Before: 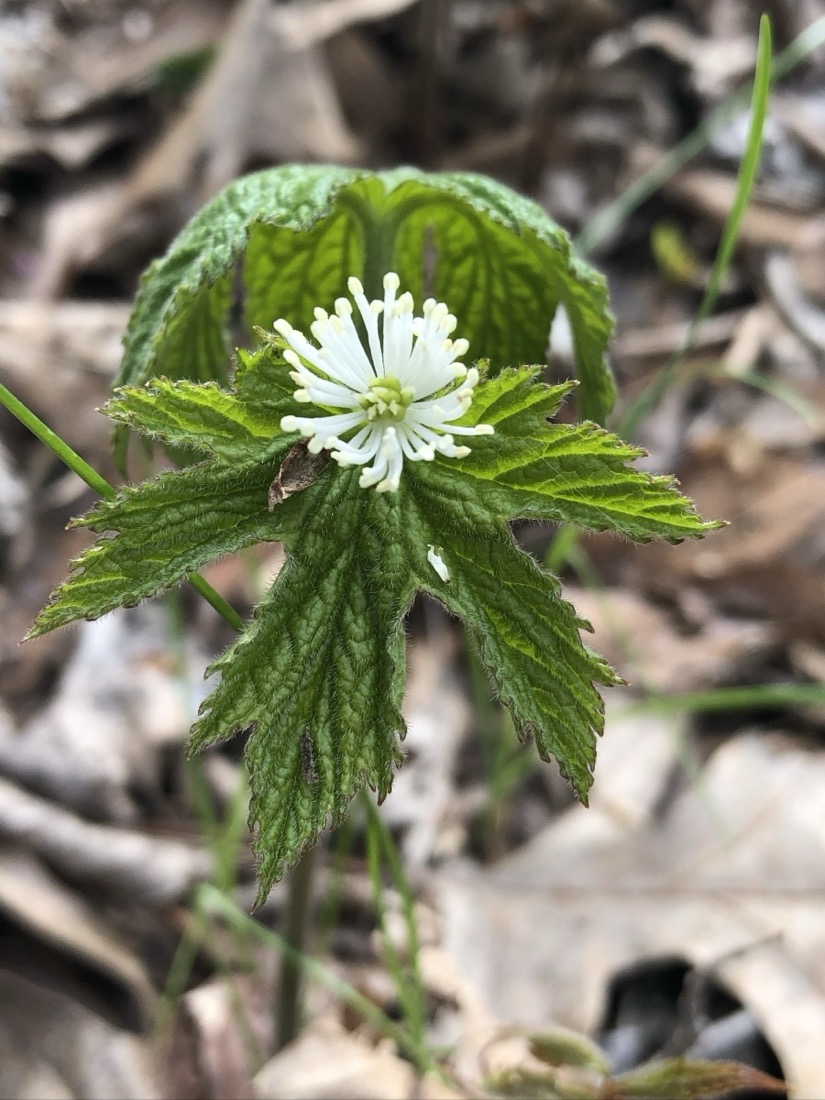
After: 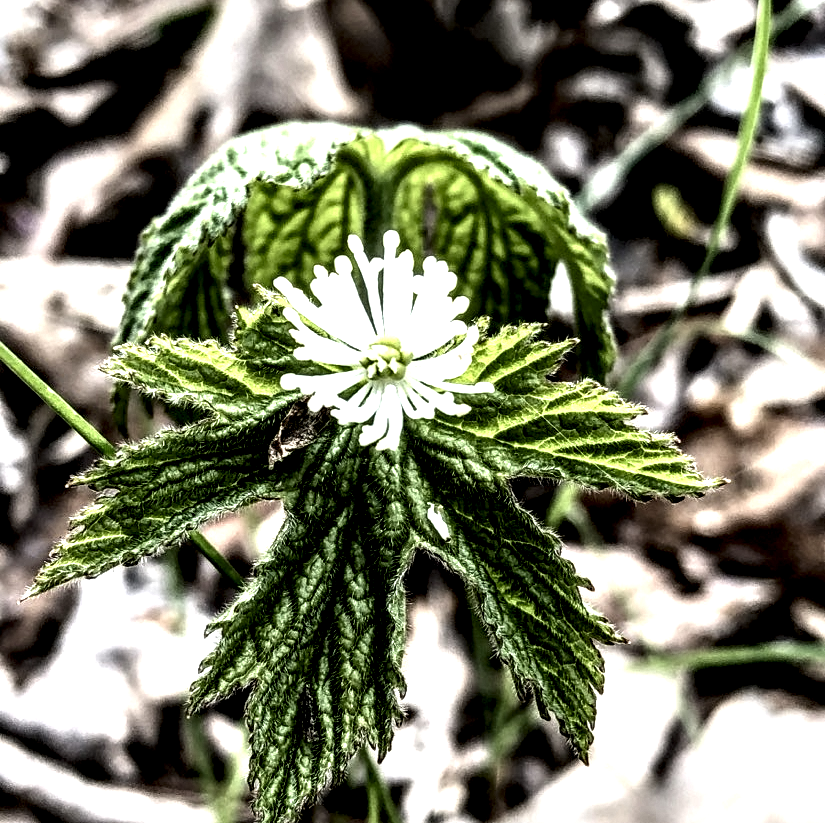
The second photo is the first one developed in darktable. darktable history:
crop: top 3.827%, bottom 21.275%
tone curve: curves: ch0 [(0, 0) (0.003, 0.008) (0.011, 0.008) (0.025, 0.011) (0.044, 0.017) (0.069, 0.026) (0.1, 0.039) (0.136, 0.054) (0.177, 0.093) (0.224, 0.15) (0.277, 0.21) (0.335, 0.285) (0.399, 0.366) (0.468, 0.462) (0.543, 0.564) (0.623, 0.679) (0.709, 0.79) (0.801, 0.883) (0.898, 0.95) (1, 1)], color space Lab, independent channels, preserve colors none
local contrast: highlights 119%, shadows 44%, detail 295%
